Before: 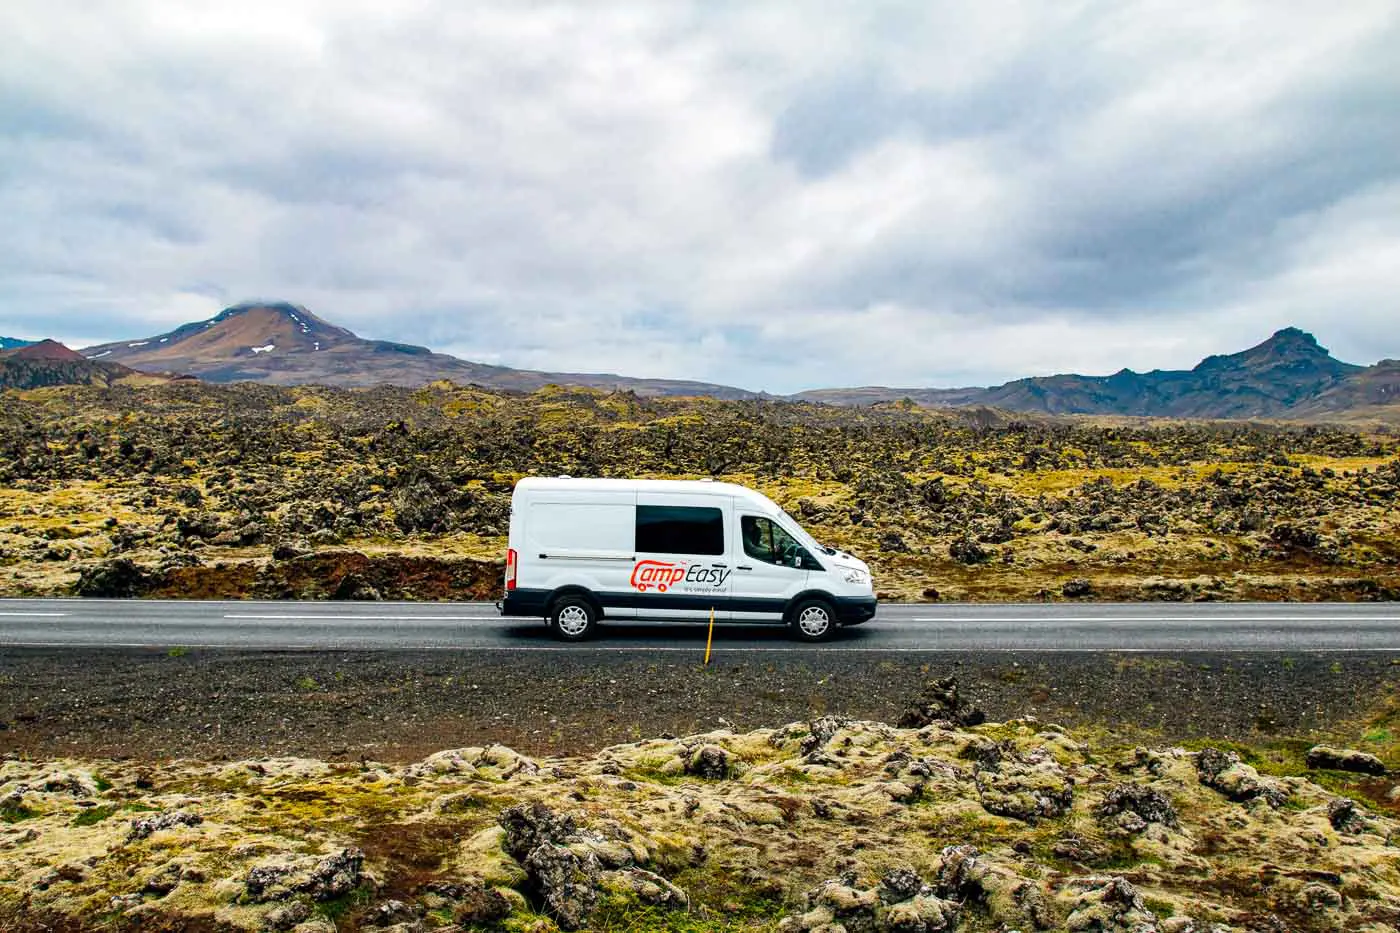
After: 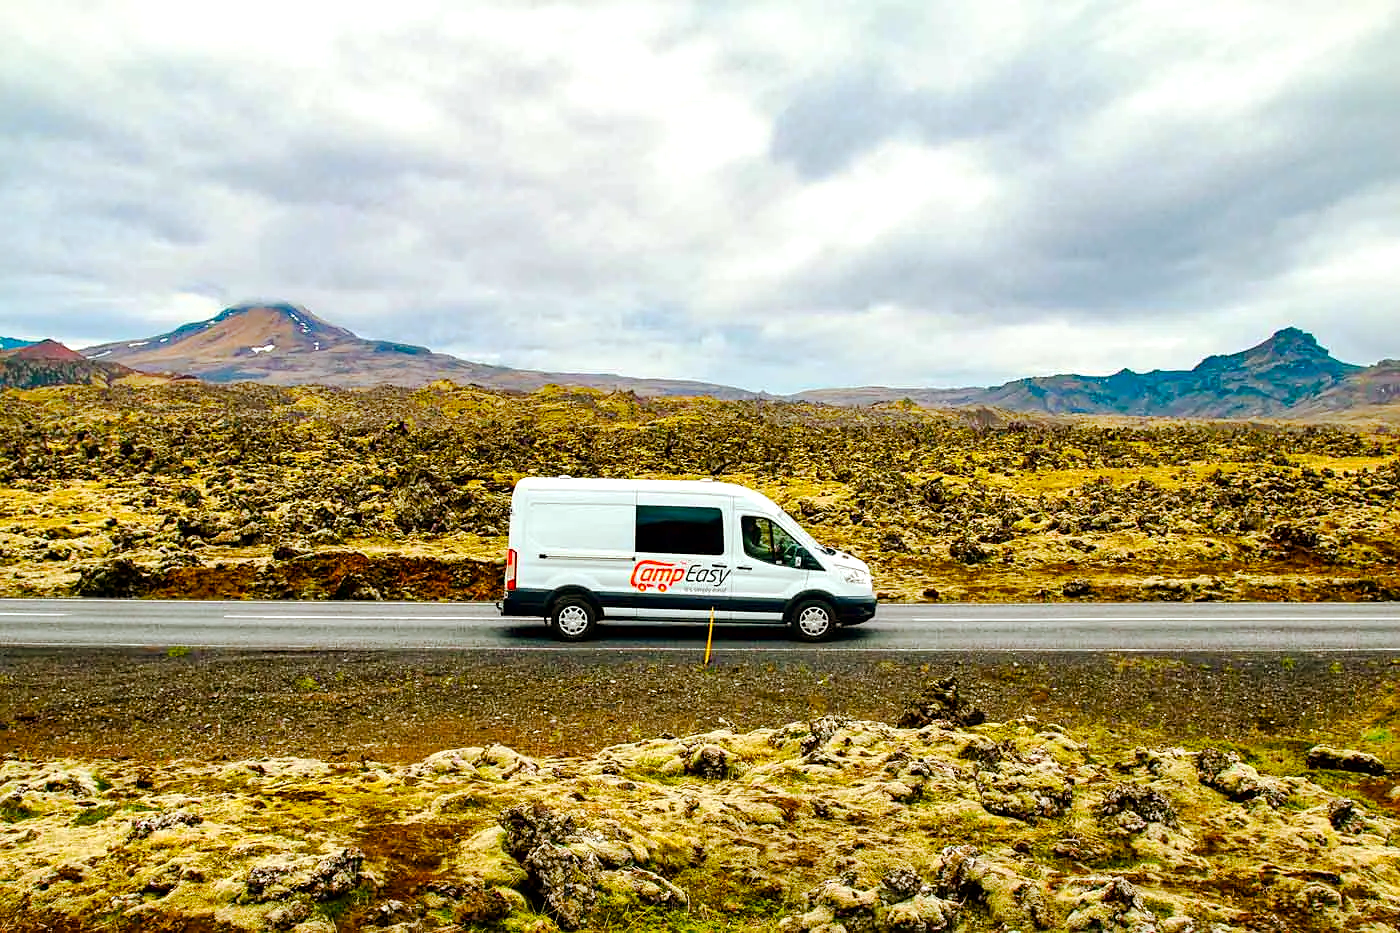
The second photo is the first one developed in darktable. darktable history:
sharpen: radius 1.222, amount 0.301, threshold 0.194
local contrast: mode bilateral grid, contrast 20, coarseness 51, detail 119%, midtone range 0.2
color balance rgb: power › chroma 2.503%, power › hue 69.47°, highlights gain › luminance 14.561%, linear chroma grading › global chroma 15.085%, perceptual saturation grading › global saturation 20%, perceptual saturation grading › highlights -25.259%, perceptual saturation grading › shadows 24.004%, perceptual brilliance grading › mid-tones 10.429%, perceptual brilliance grading › shadows 15.553%
base curve: curves: ch0 [(0, 0) (0.262, 0.32) (0.722, 0.705) (1, 1)], preserve colors none
